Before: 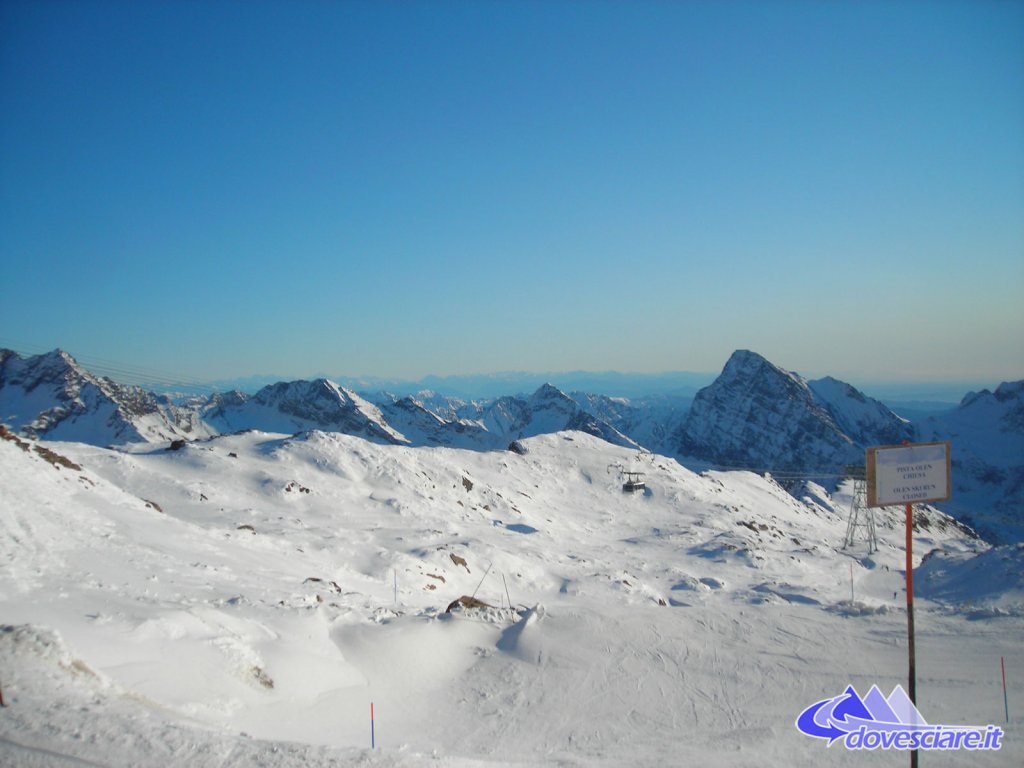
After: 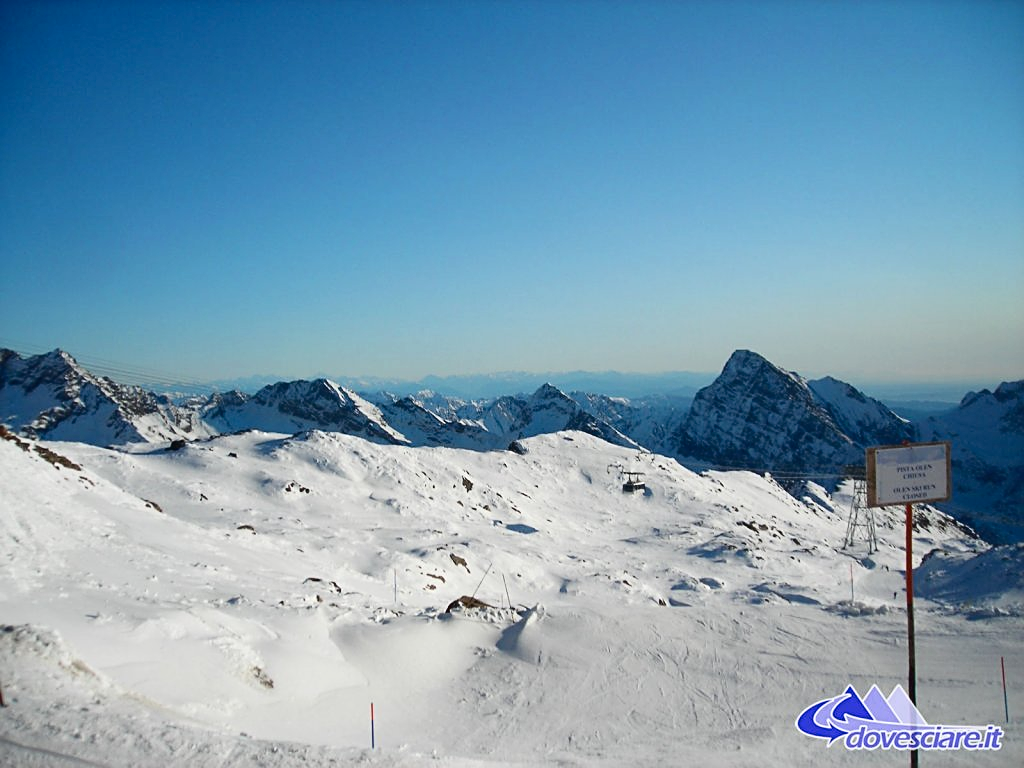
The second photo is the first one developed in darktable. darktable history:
shadows and highlights: shadows 37.75, highlights -27.21, soften with gaussian
sharpen: on, module defaults
tone curve: curves: ch0 [(0, 0) (0.003, 0.02) (0.011, 0.021) (0.025, 0.022) (0.044, 0.023) (0.069, 0.026) (0.1, 0.04) (0.136, 0.06) (0.177, 0.092) (0.224, 0.127) (0.277, 0.176) (0.335, 0.258) (0.399, 0.349) (0.468, 0.444) (0.543, 0.546) (0.623, 0.649) (0.709, 0.754) (0.801, 0.842) (0.898, 0.922) (1, 1)], color space Lab, independent channels, preserve colors none
